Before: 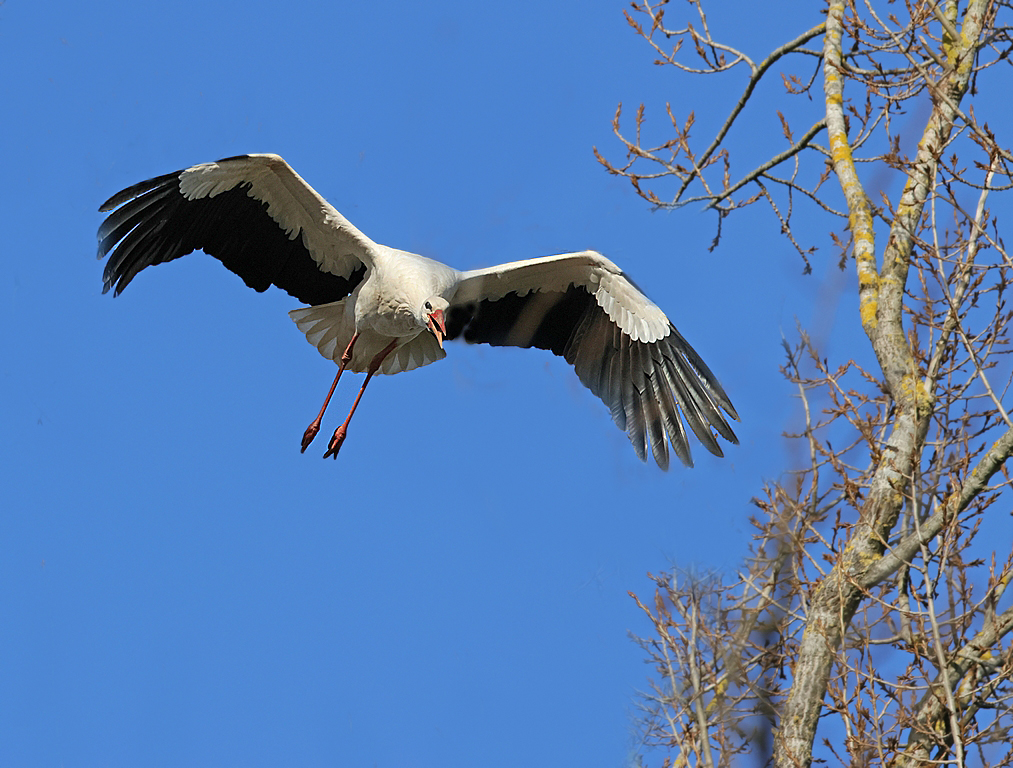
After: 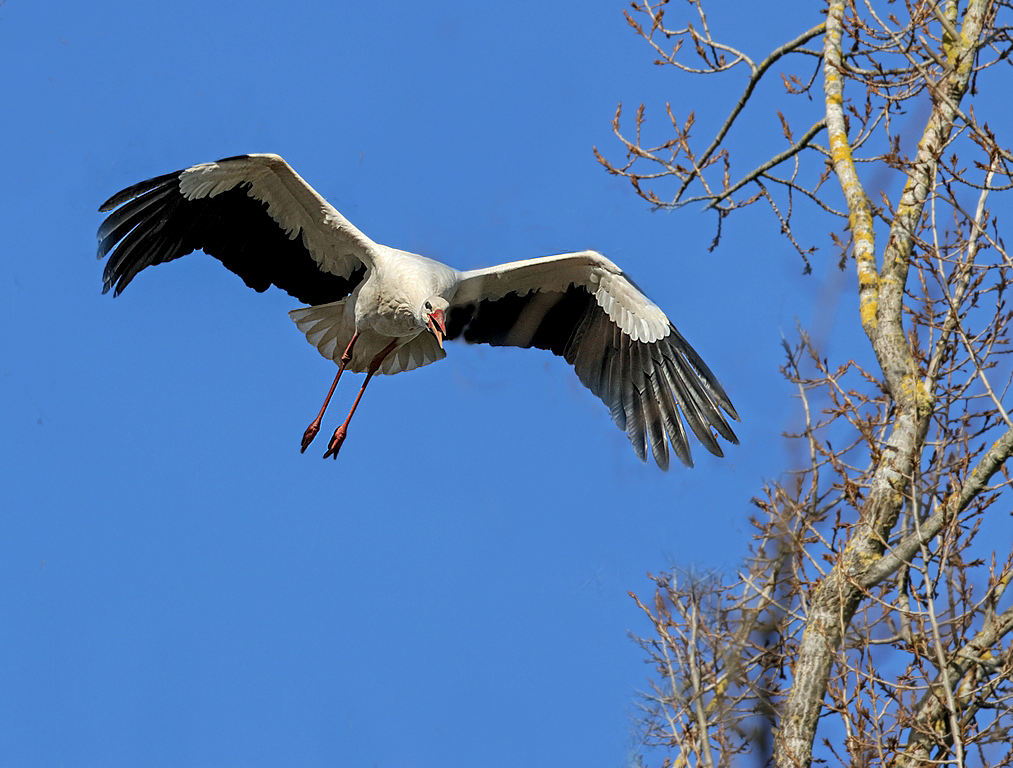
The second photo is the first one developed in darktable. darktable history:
shadows and highlights: soften with gaussian
local contrast: detail 130%
